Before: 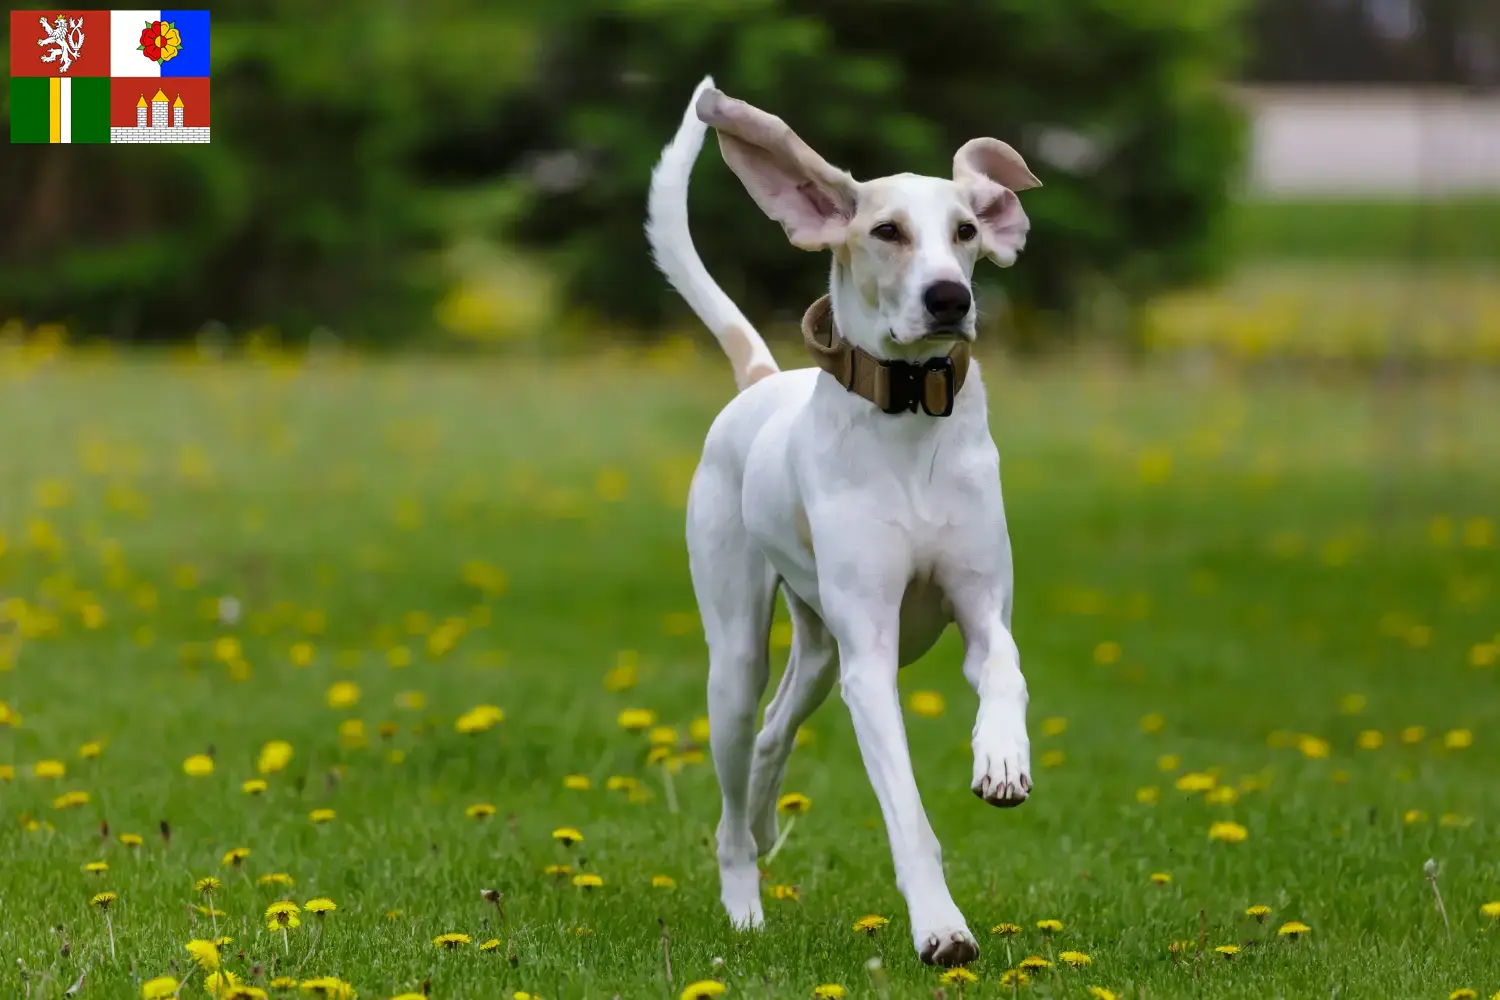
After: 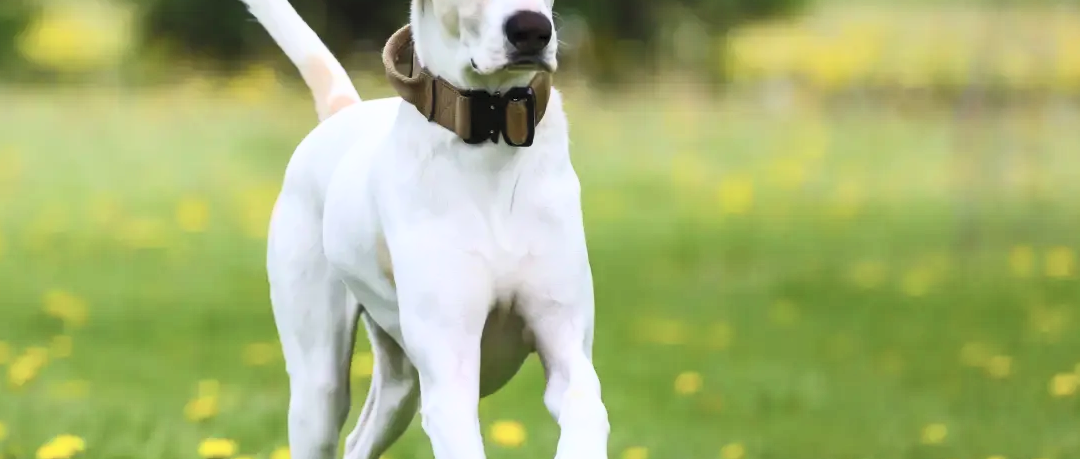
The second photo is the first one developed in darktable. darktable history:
crop and rotate: left 27.938%, top 27.046%, bottom 27.046%
contrast brightness saturation: contrast 0.39, brightness 0.53
